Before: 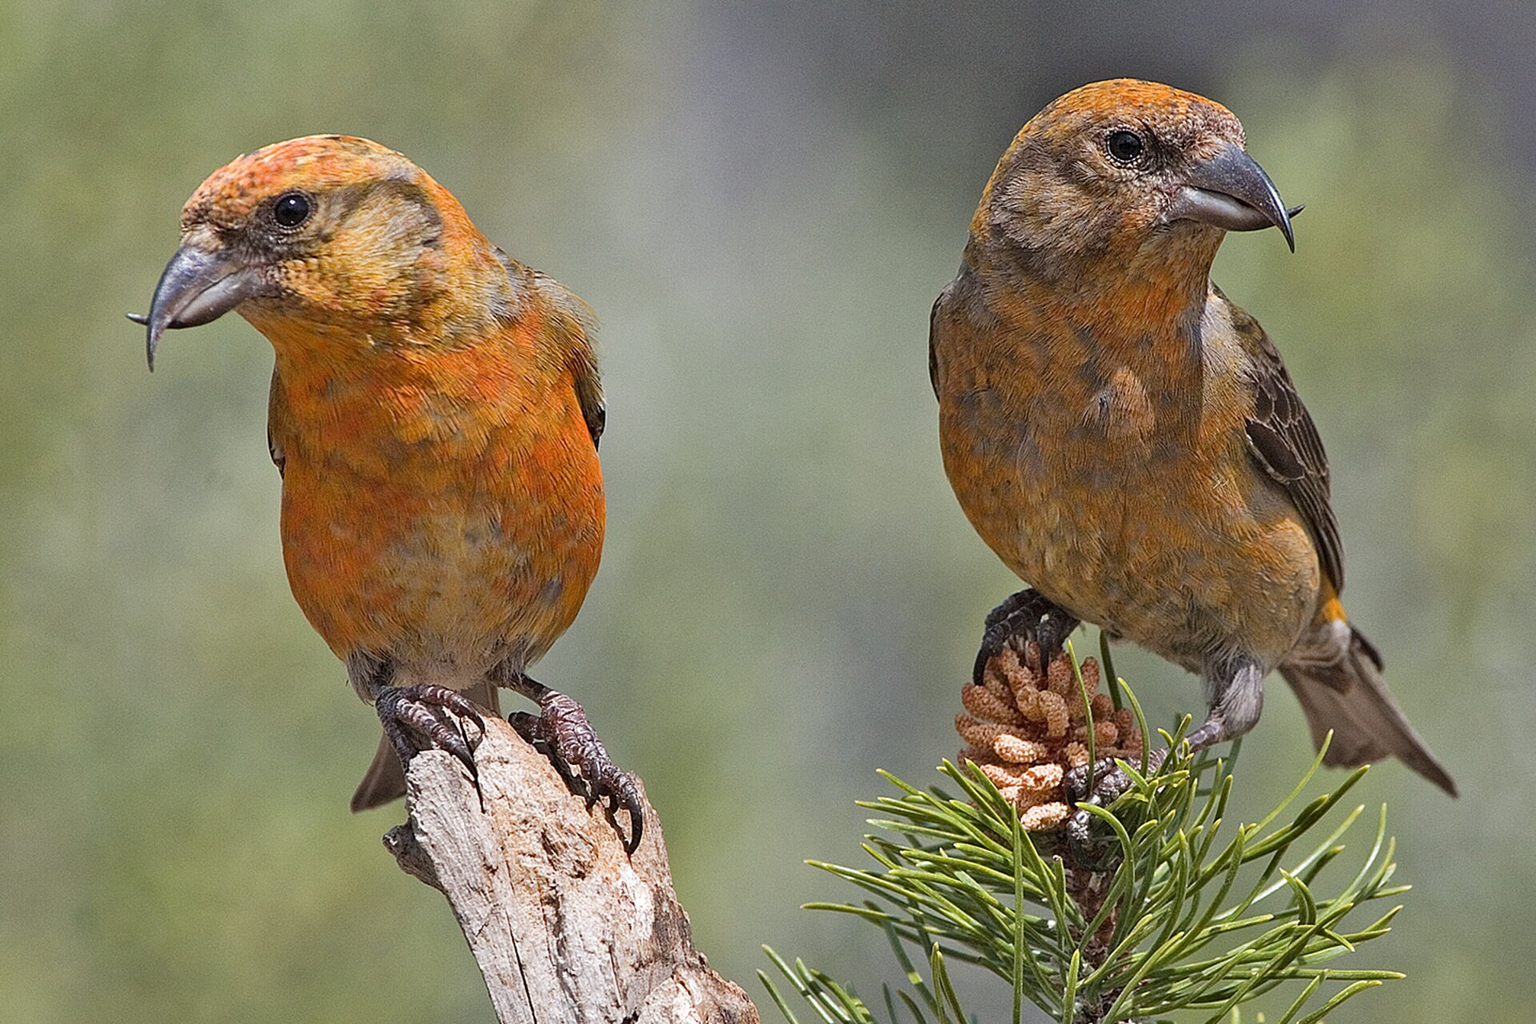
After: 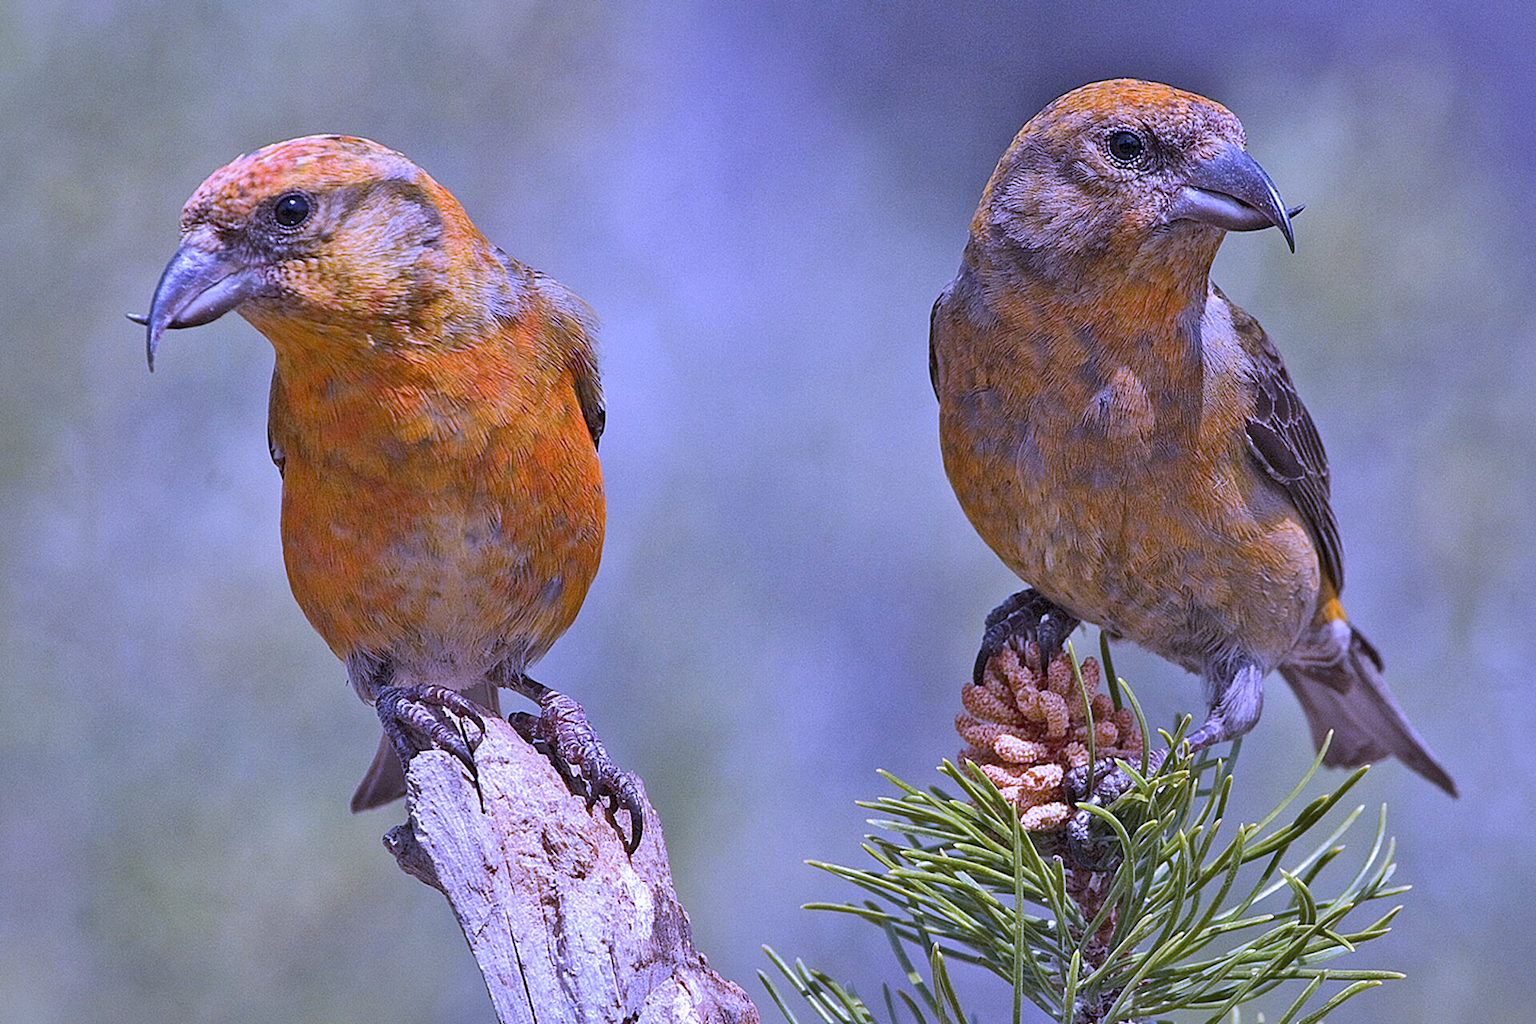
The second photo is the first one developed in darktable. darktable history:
white balance: red 0.98, blue 1.61
shadows and highlights: on, module defaults
